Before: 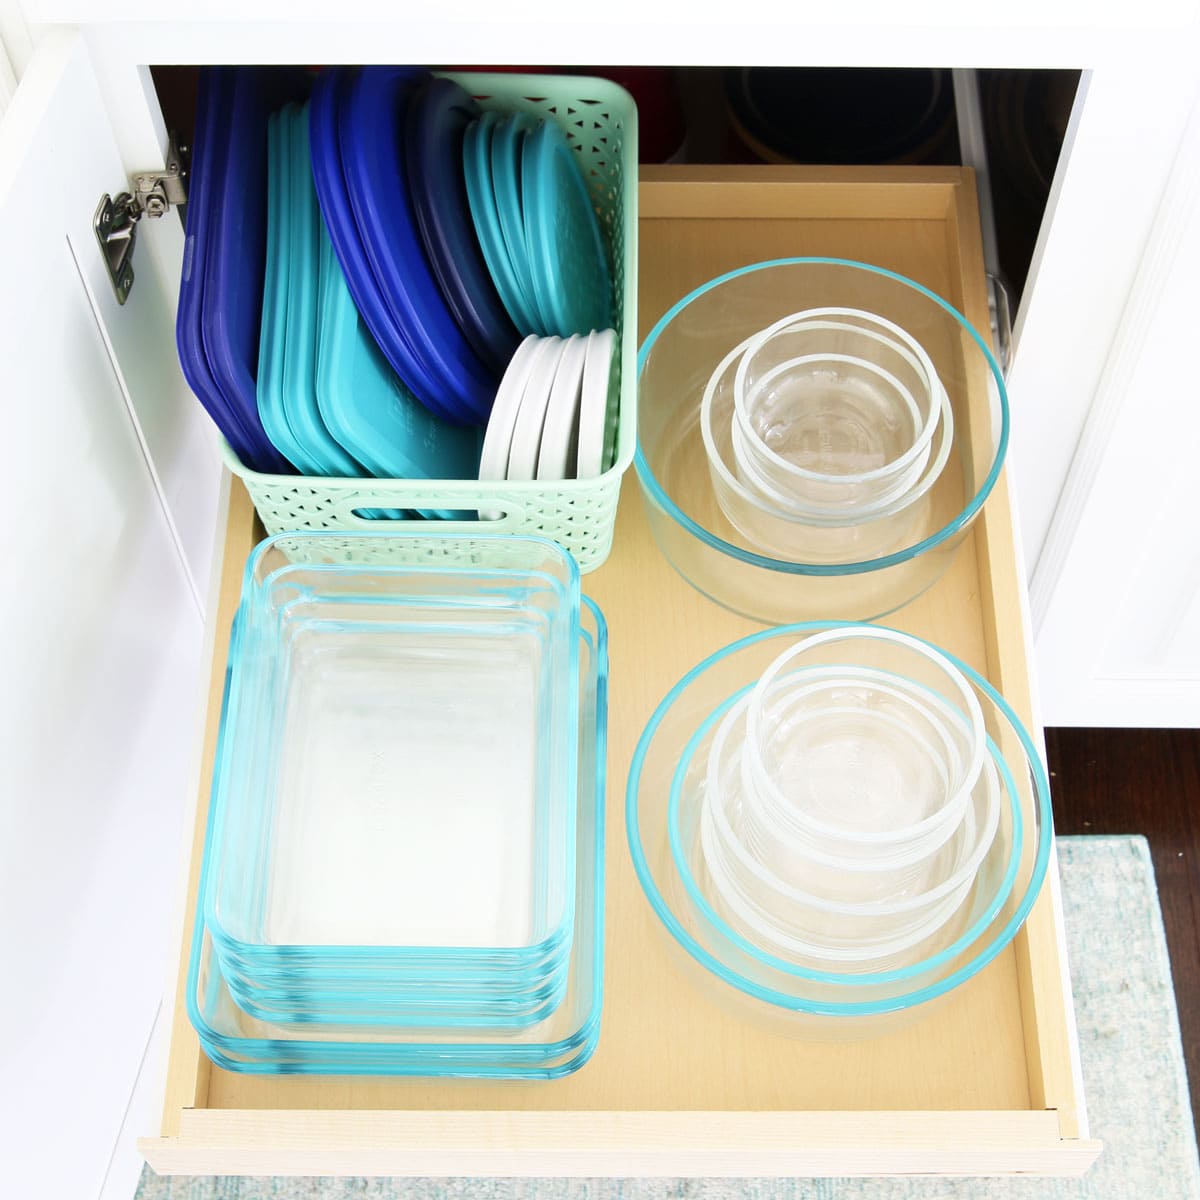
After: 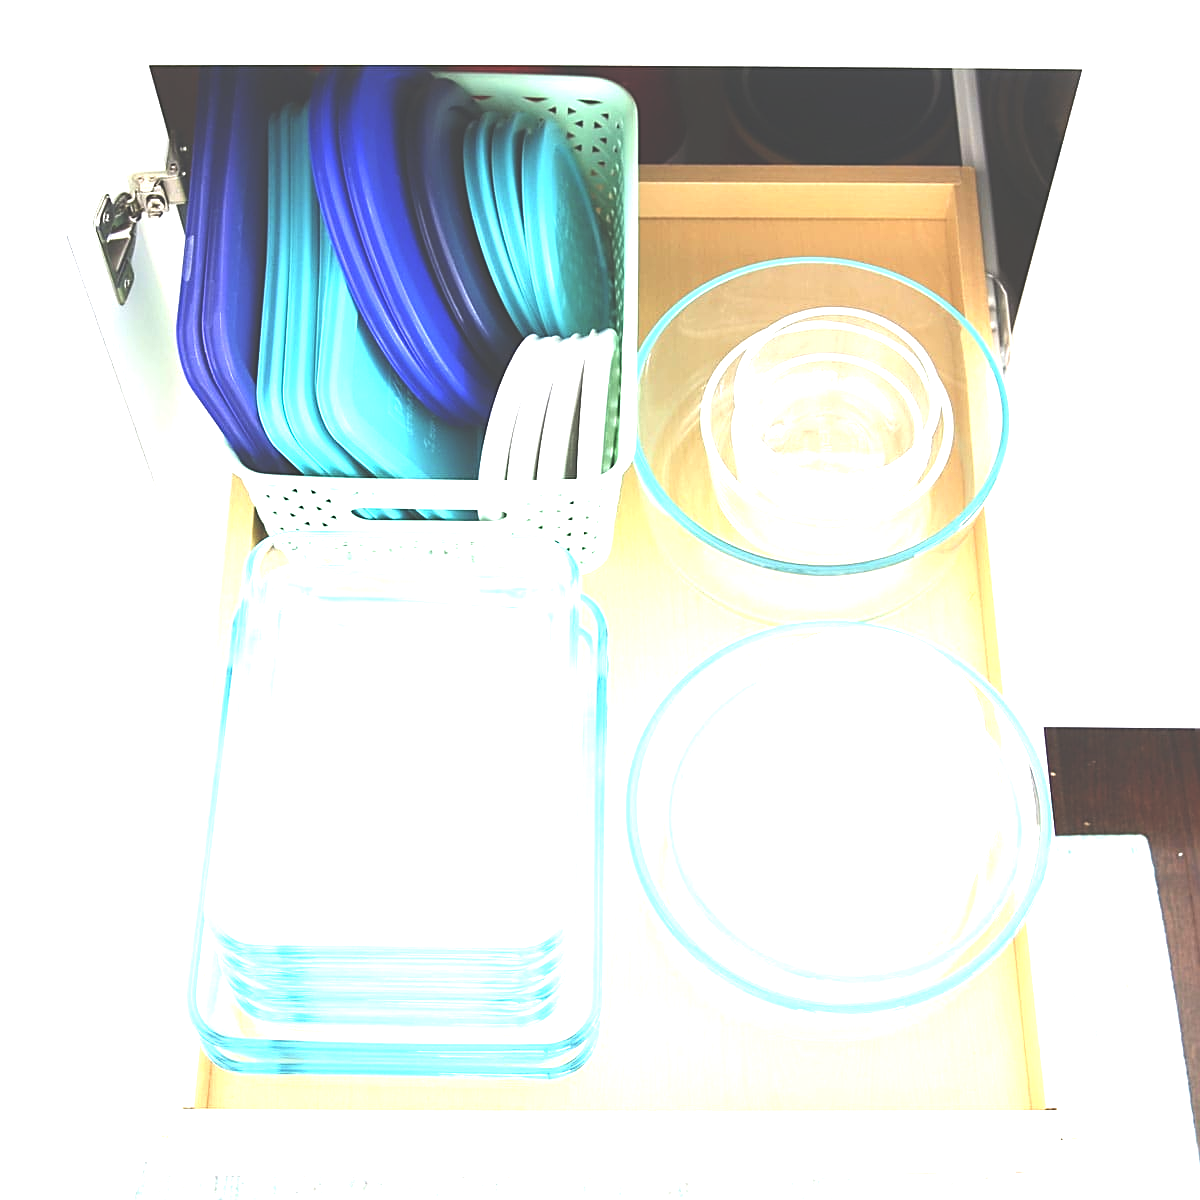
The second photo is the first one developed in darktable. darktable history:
sharpen: on, module defaults
exposure: black level correction -0.023, exposure 1.394 EV, compensate highlight preservation false
